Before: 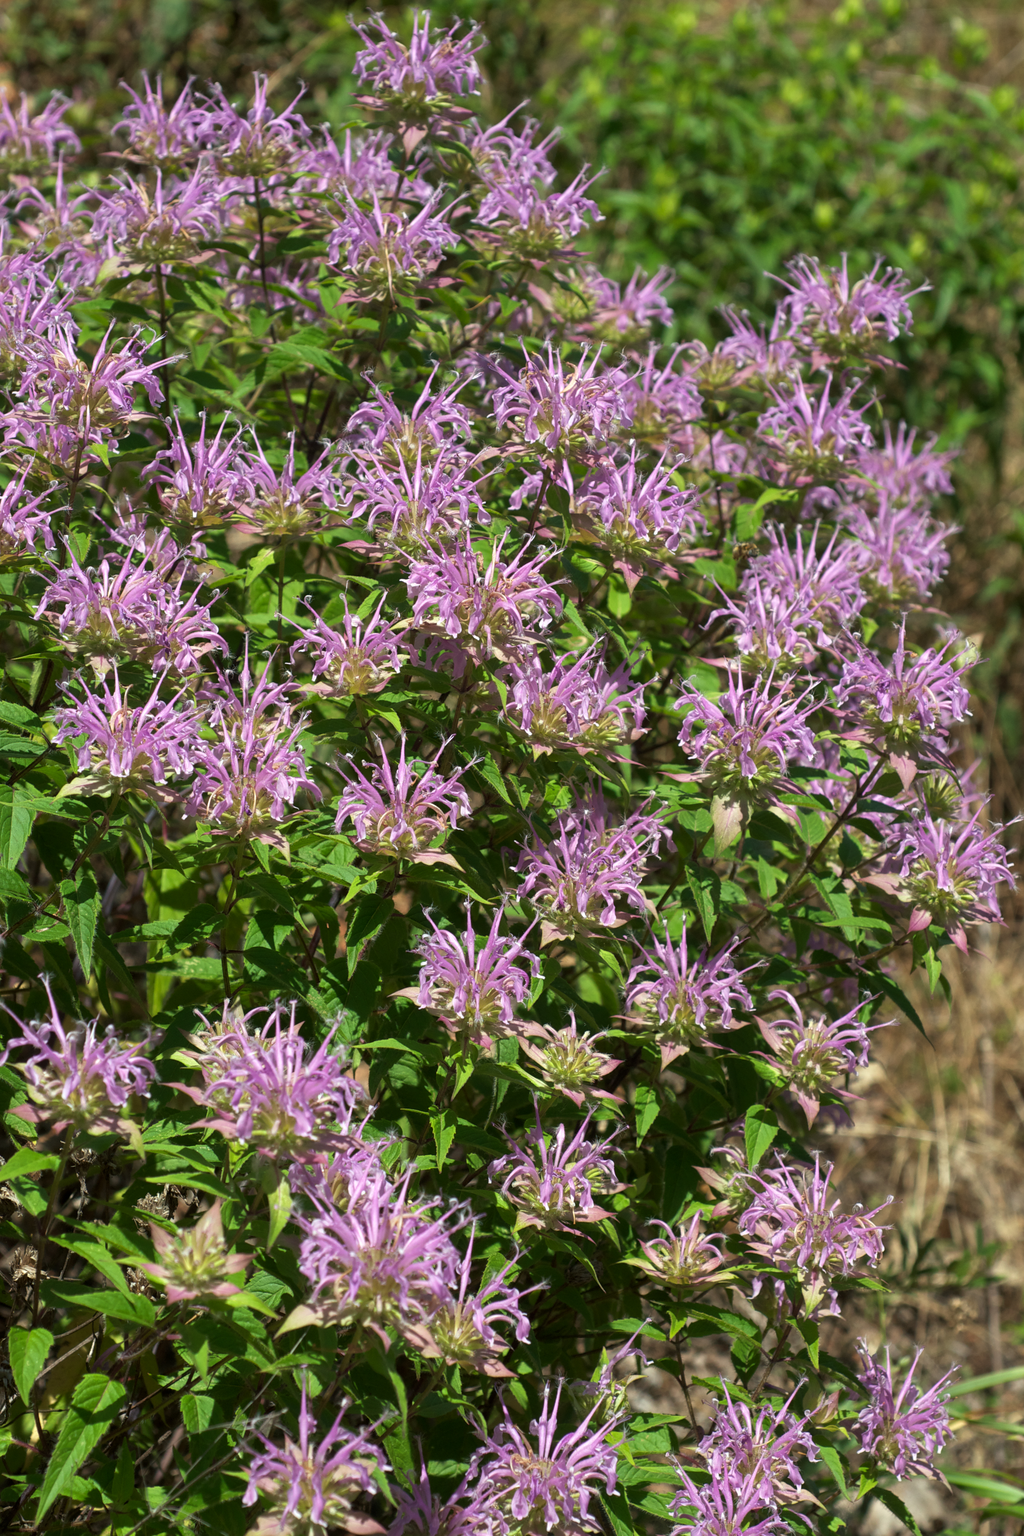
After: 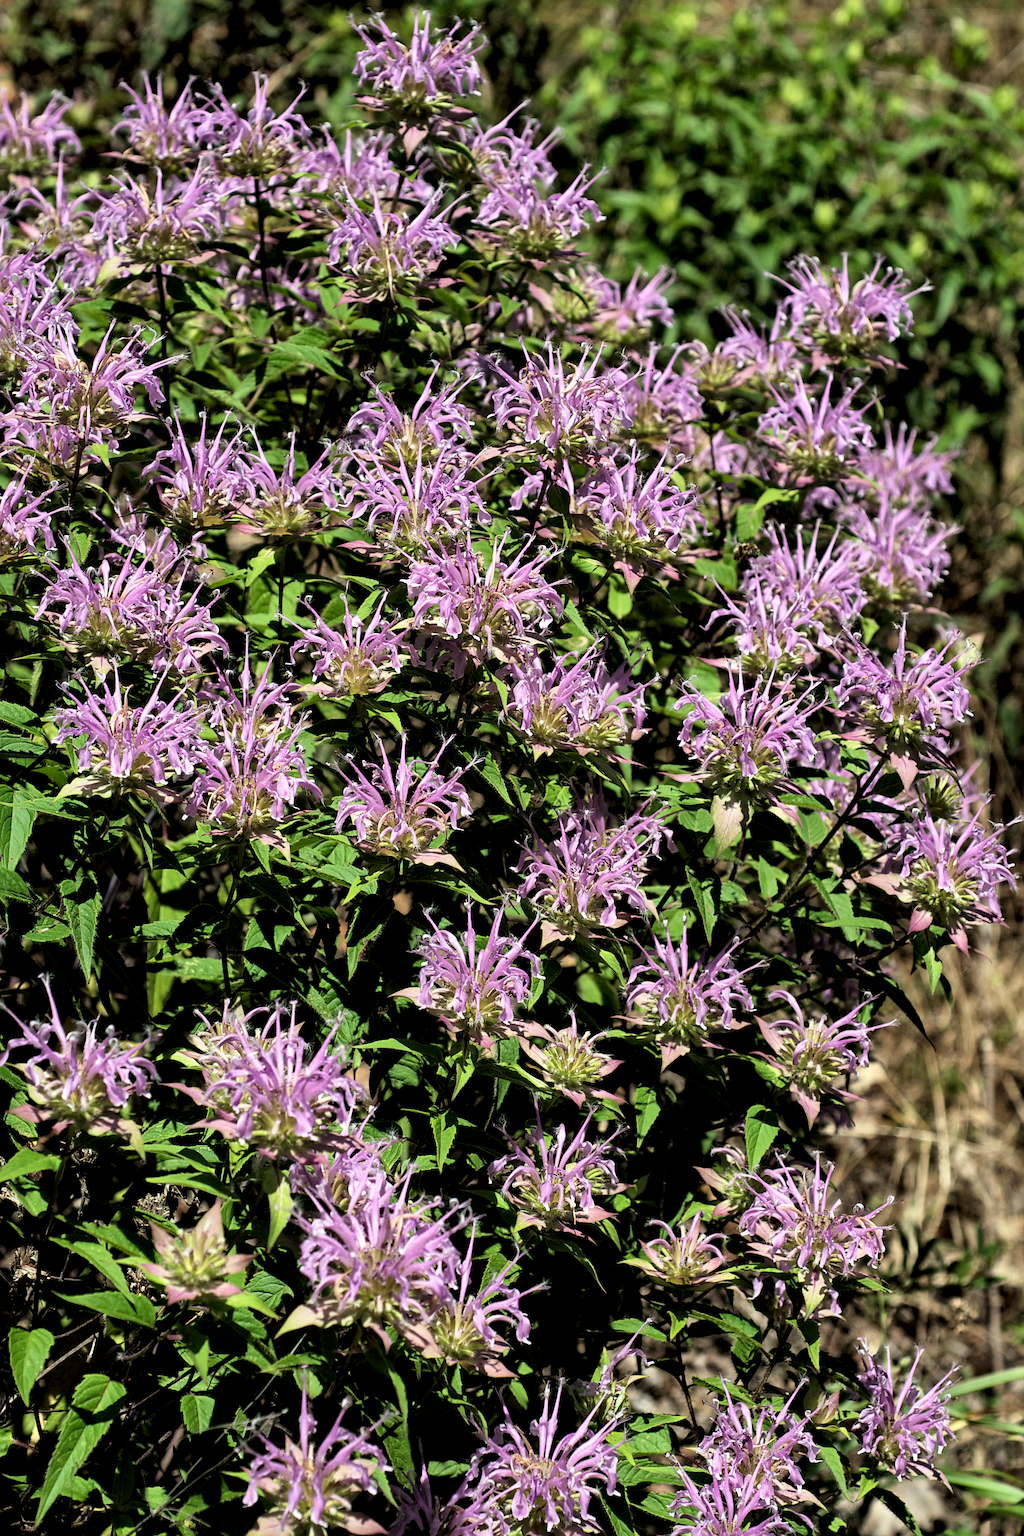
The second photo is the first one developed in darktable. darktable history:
sharpen: on, module defaults
local contrast: mode bilateral grid, contrast 25, coarseness 60, detail 151%, midtone range 0.2
filmic rgb: black relative exposure -4 EV, white relative exposure 3 EV, hardness 3.02, contrast 1.4
